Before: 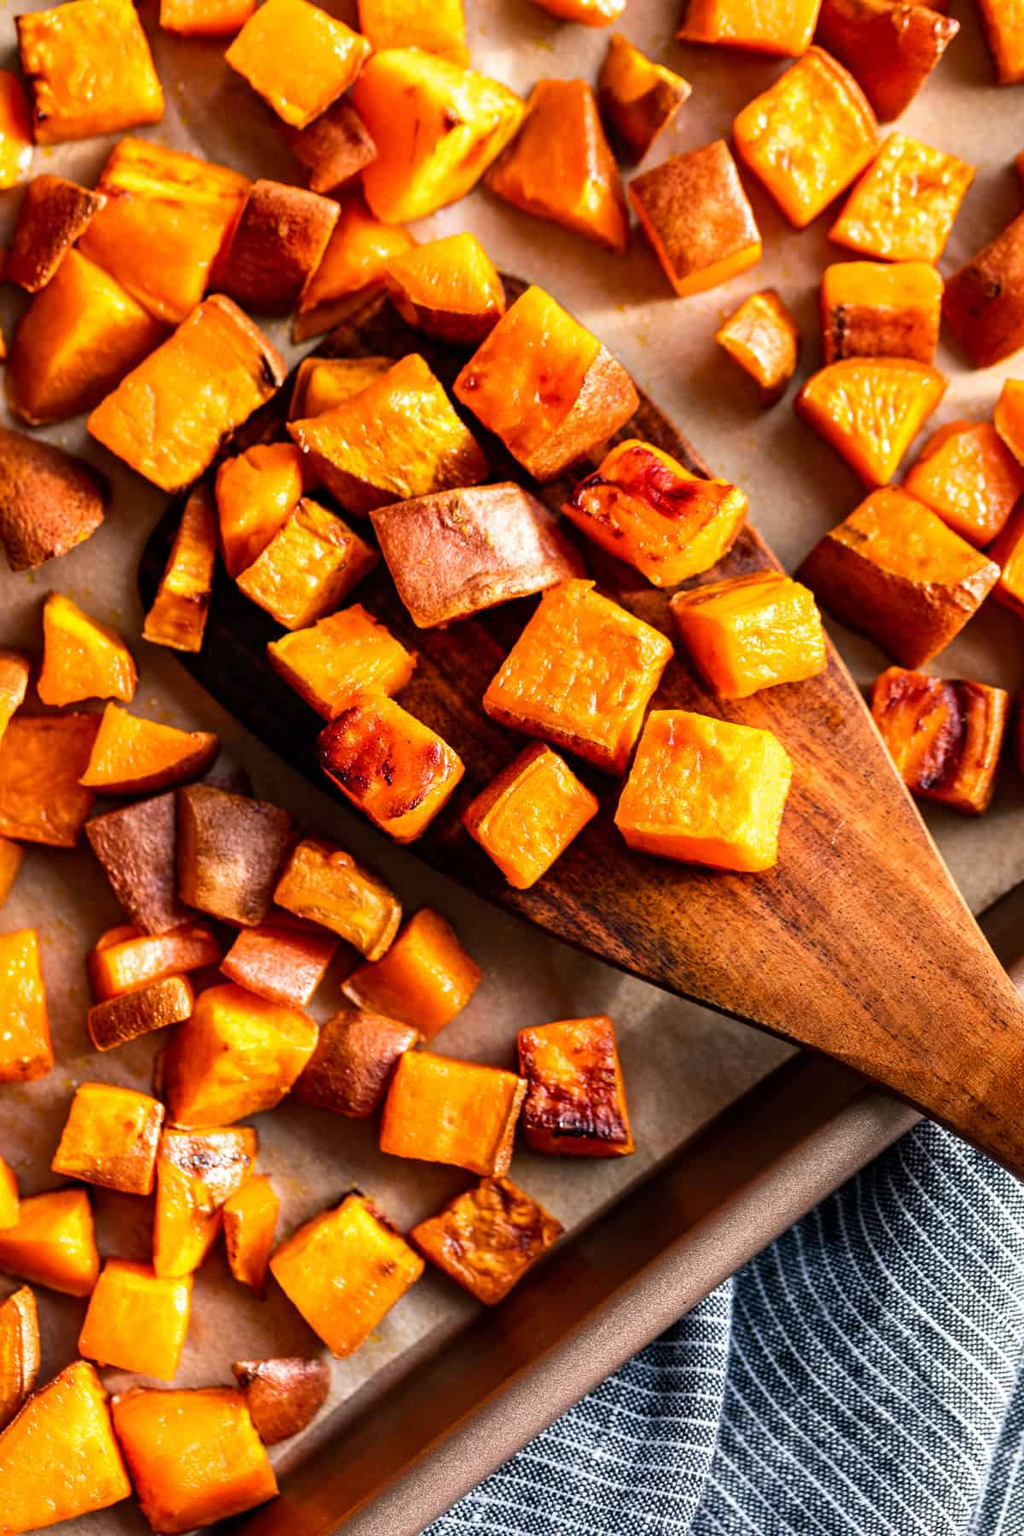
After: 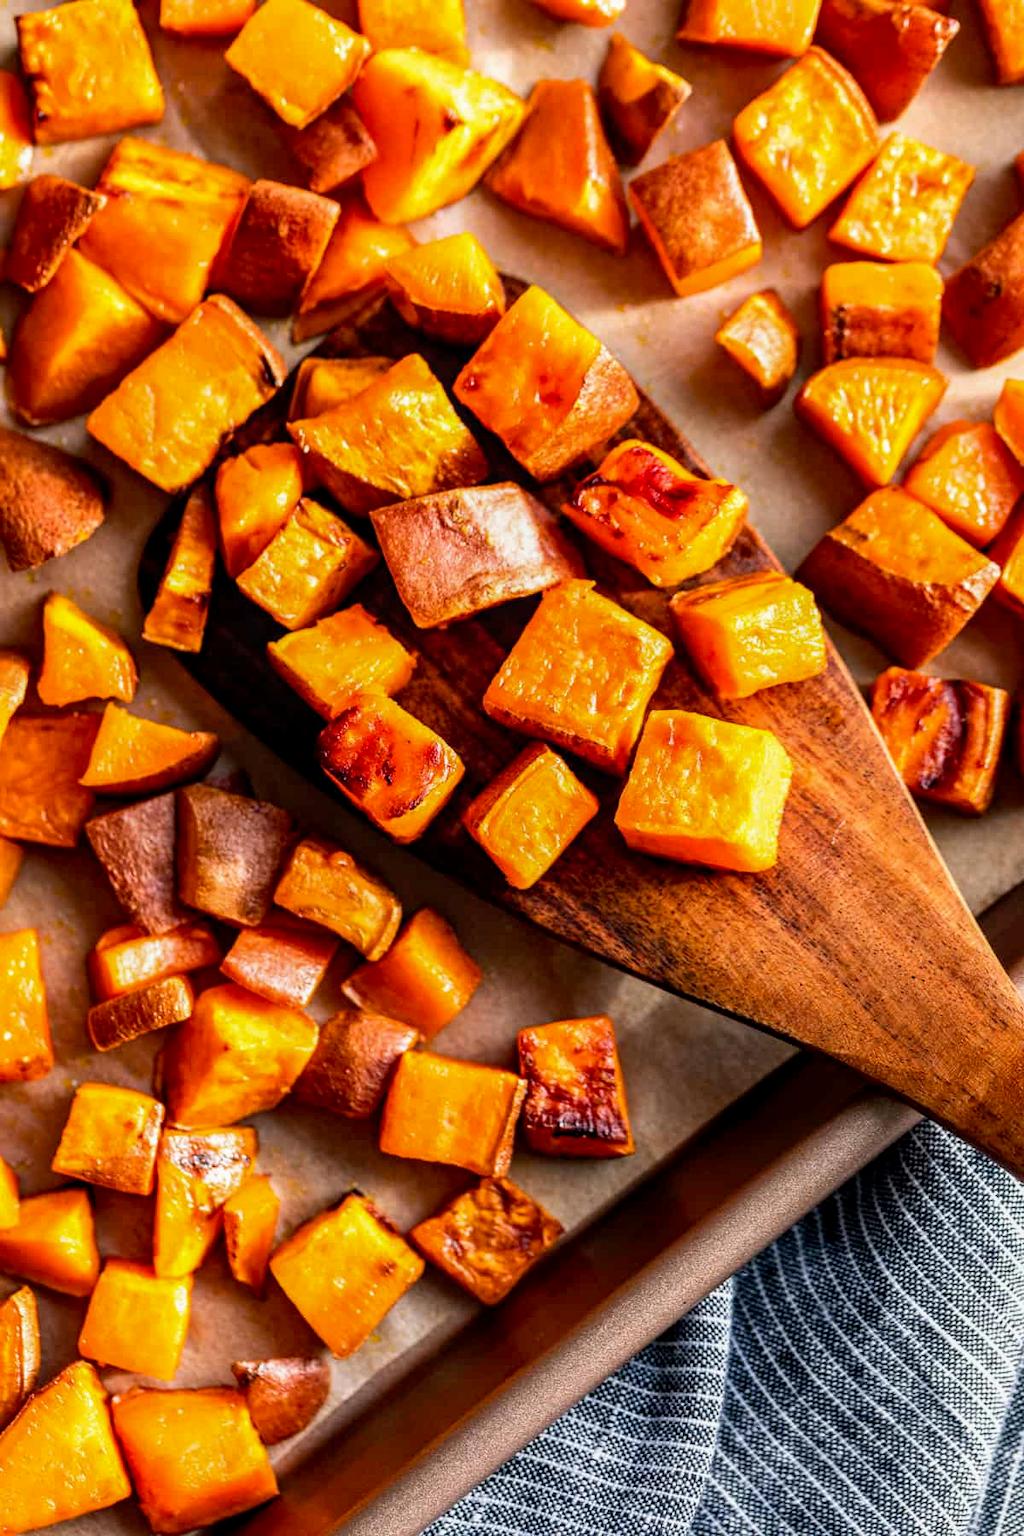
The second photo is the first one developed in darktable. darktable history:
local contrast: detail 110%
exposure: black level correction 0.005, exposure 0.014 EV, compensate highlight preservation false
